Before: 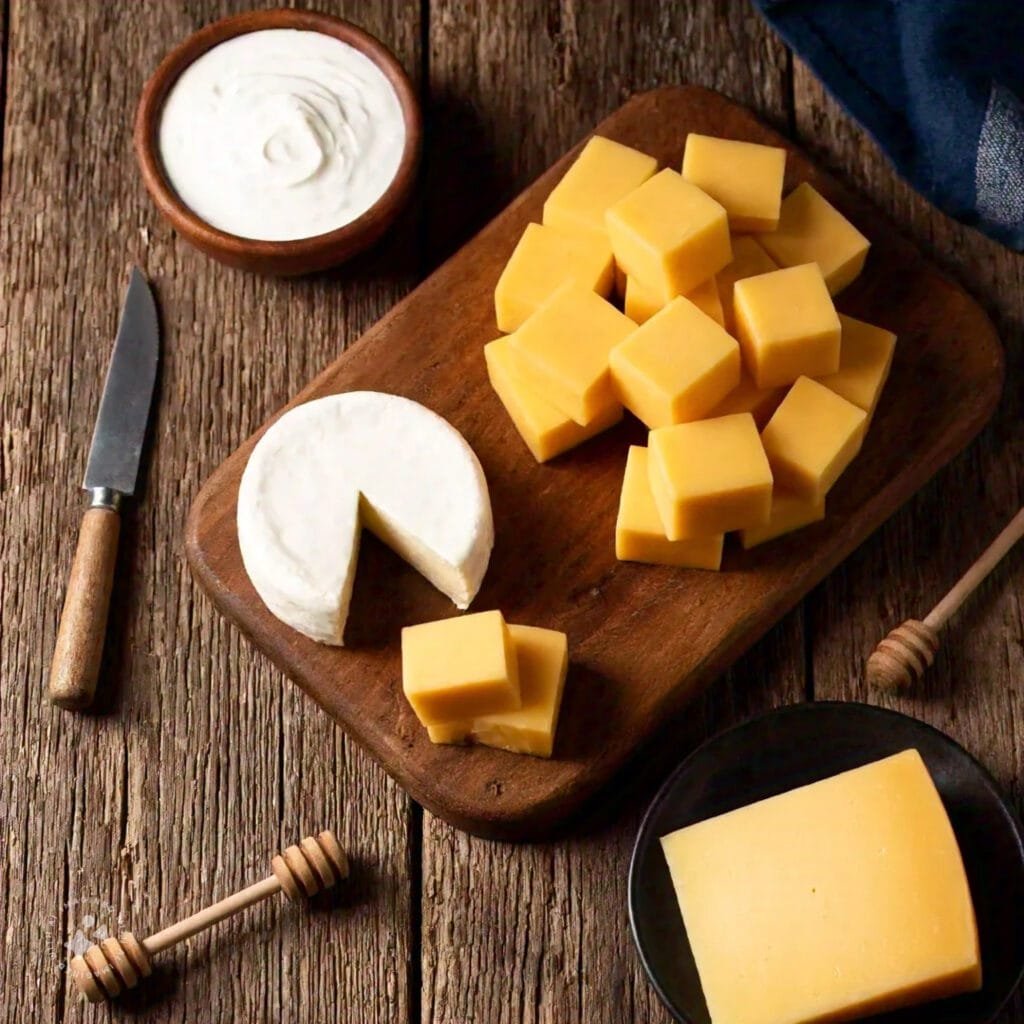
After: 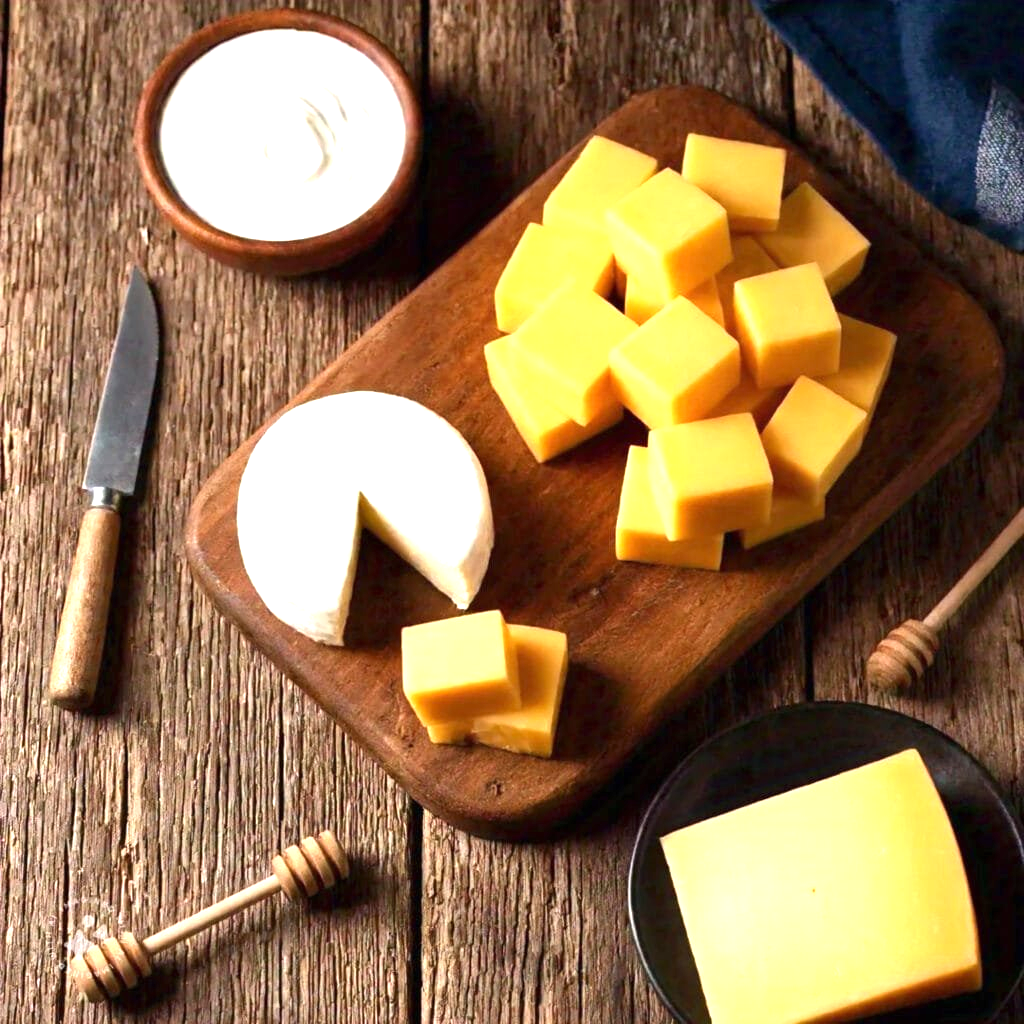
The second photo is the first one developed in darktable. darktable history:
exposure: black level correction 0, exposure 0.897 EV, compensate exposure bias true, compensate highlight preservation false
